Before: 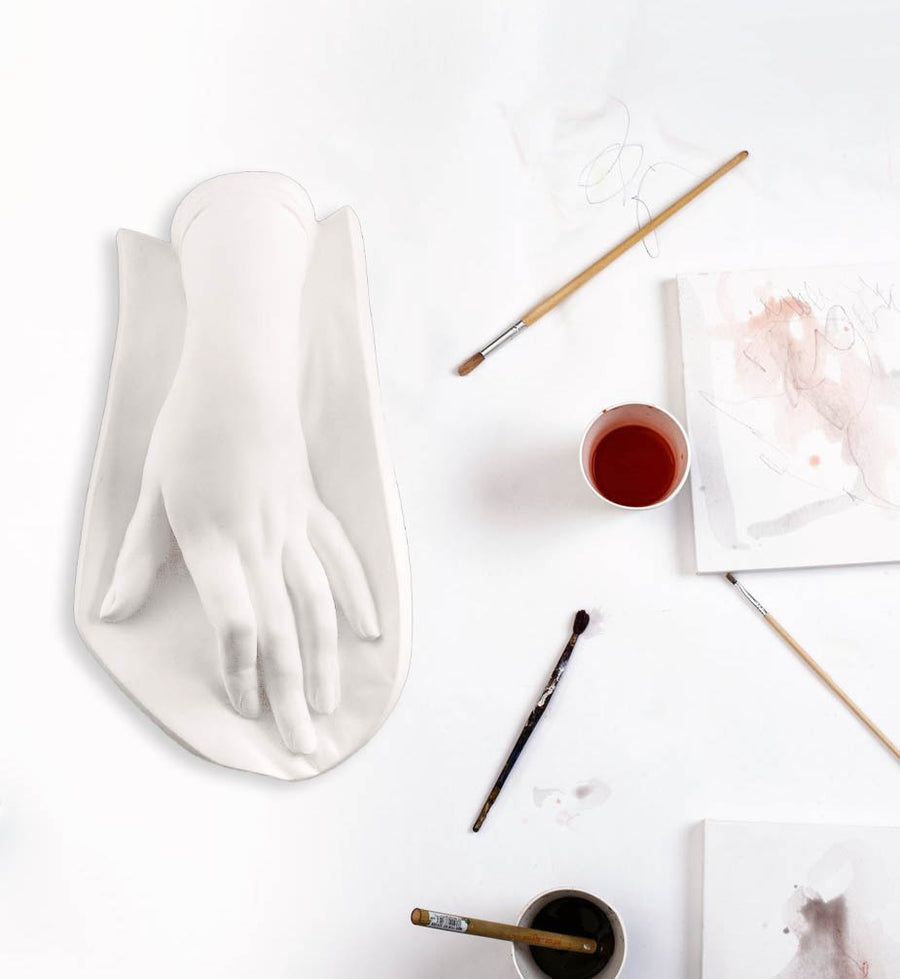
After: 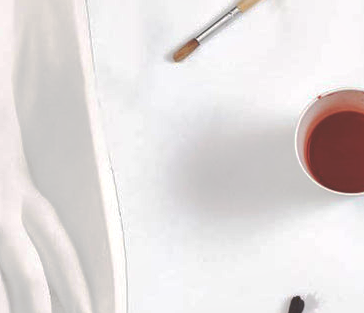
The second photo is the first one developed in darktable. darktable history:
crop: left 31.751%, top 32.172%, right 27.8%, bottom 35.83%
local contrast: mode bilateral grid, contrast 20, coarseness 50, detail 130%, midtone range 0.2
tone curve: curves: ch0 [(0, 0) (0.003, 0.217) (0.011, 0.217) (0.025, 0.229) (0.044, 0.243) (0.069, 0.253) (0.1, 0.265) (0.136, 0.281) (0.177, 0.305) (0.224, 0.331) (0.277, 0.369) (0.335, 0.415) (0.399, 0.472) (0.468, 0.543) (0.543, 0.609) (0.623, 0.676) (0.709, 0.734) (0.801, 0.798) (0.898, 0.849) (1, 1)], preserve colors none
